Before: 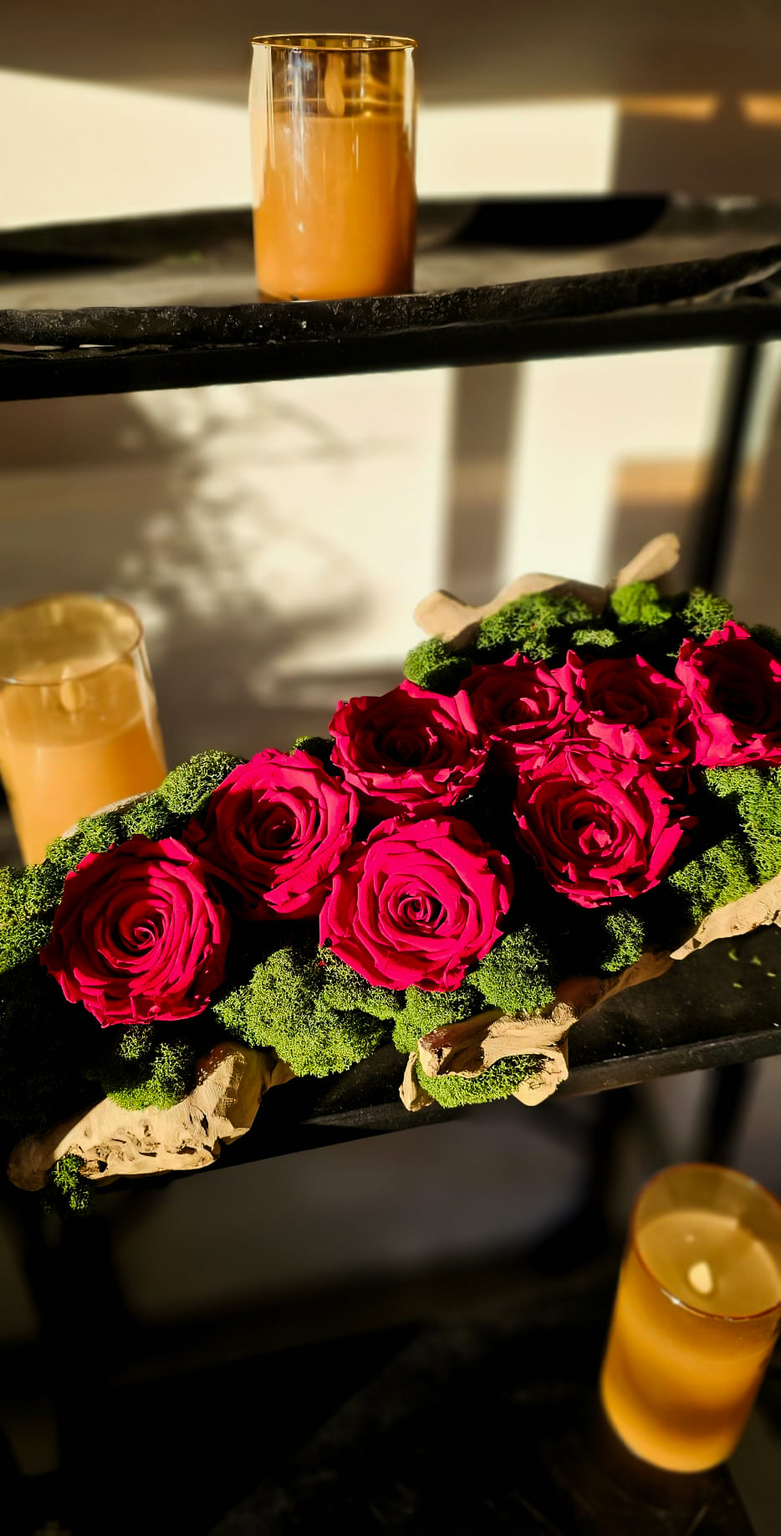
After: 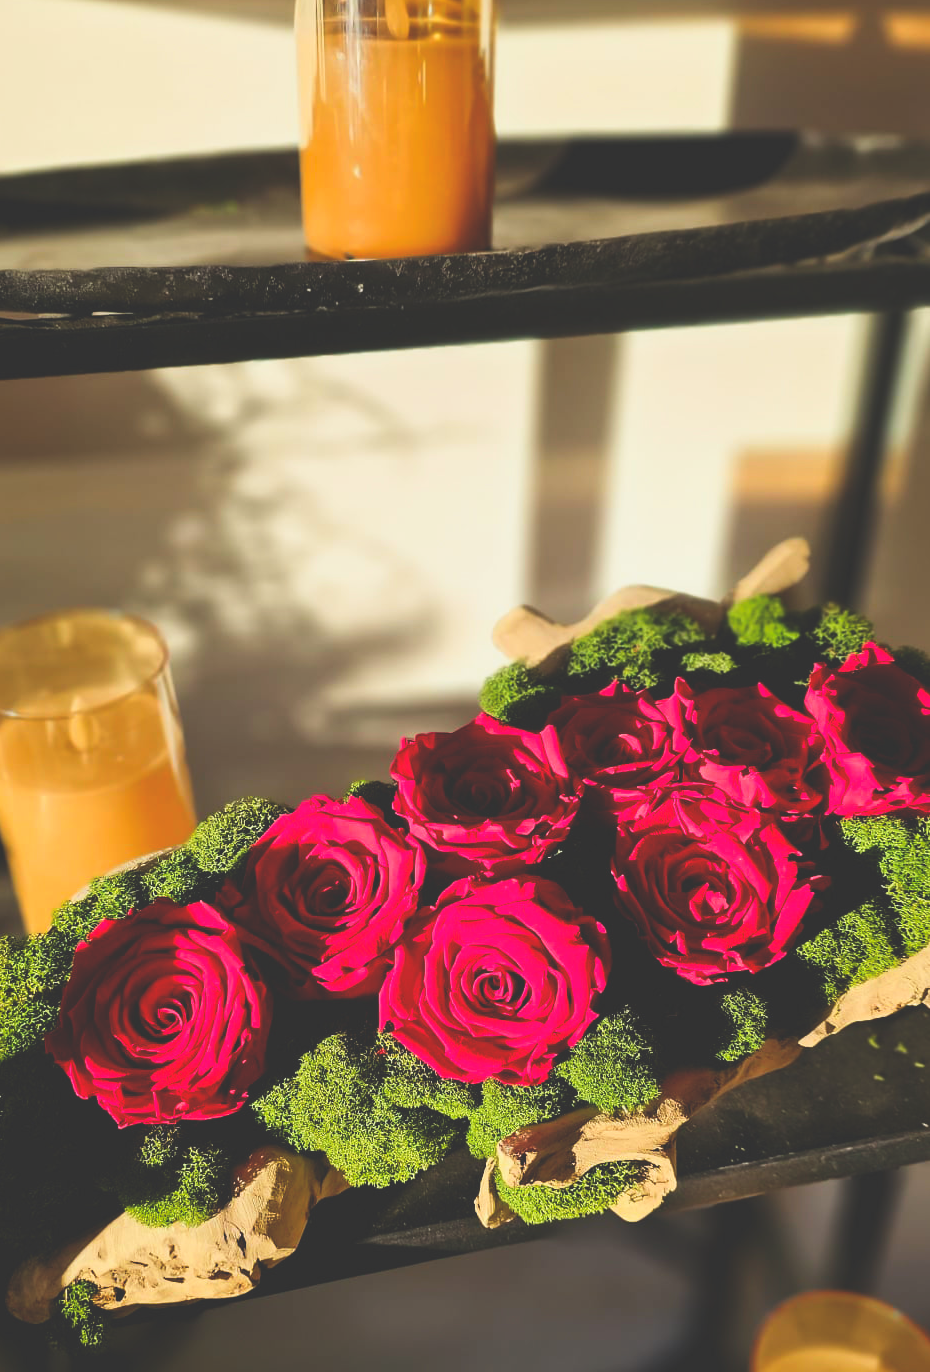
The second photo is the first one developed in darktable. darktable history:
exposure: black level correction -0.016, compensate exposure bias true, compensate highlight preservation false
contrast brightness saturation: contrast -0.091, brightness 0.054, saturation 0.08
crop: left 0.407%, top 5.484%, bottom 19.78%
tone curve: curves: ch0 [(0, 0) (0.003, 0.003) (0.011, 0.012) (0.025, 0.026) (0.044, 0.047) (0.069, 0.073) (0.1, 0.105) (0.136, 0.143) (0.177, 0.187) (0.224, 0.237) (0.277, 0.293) (0.335, 0.354) (0.399, 0.422) (0.468, 0.495) (0.543, 0.574) (0.623, 0.659) (0.709, 0.749) (0.801, 0.846) (0.898, 0.932) (1, 1)], preserve colors none
